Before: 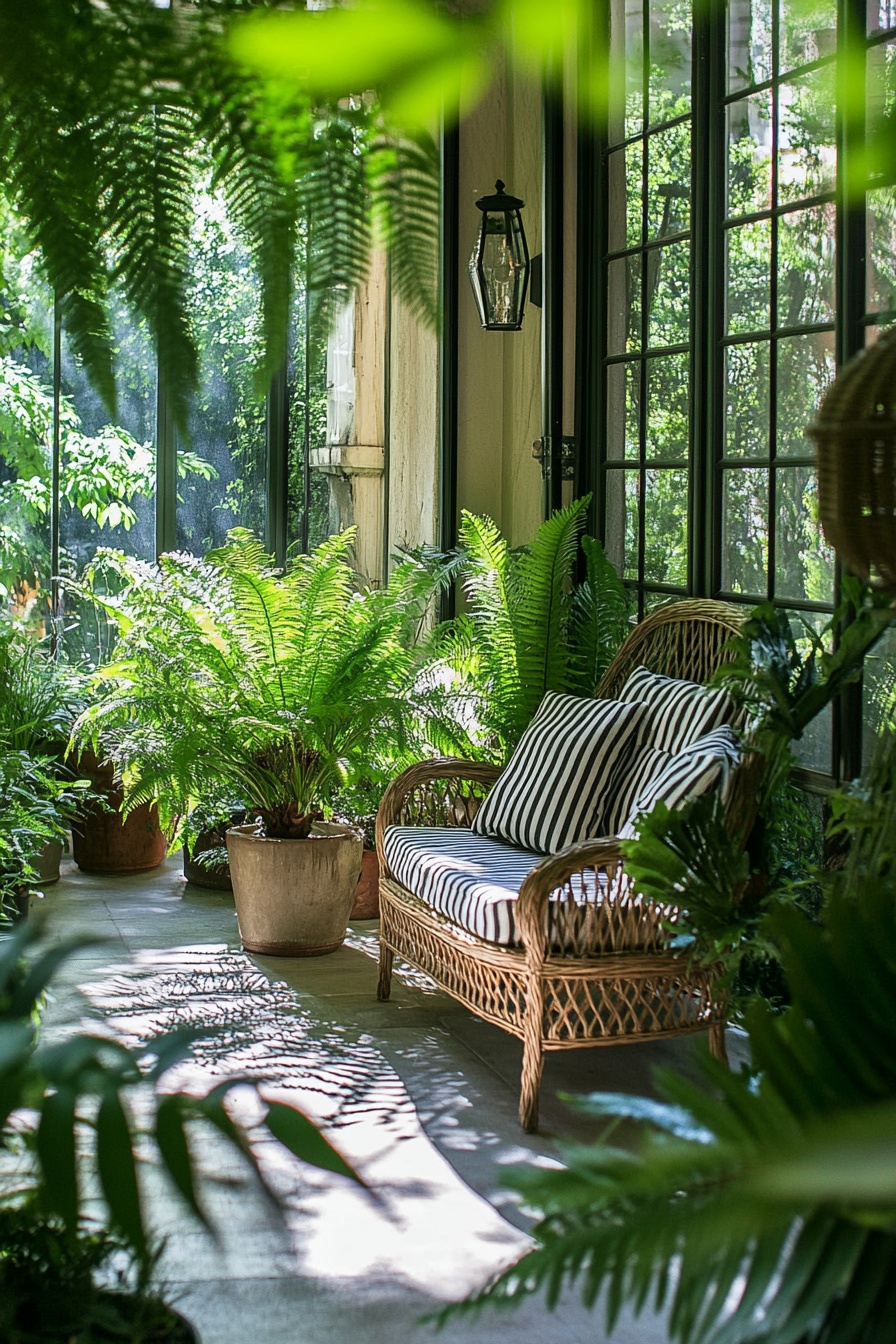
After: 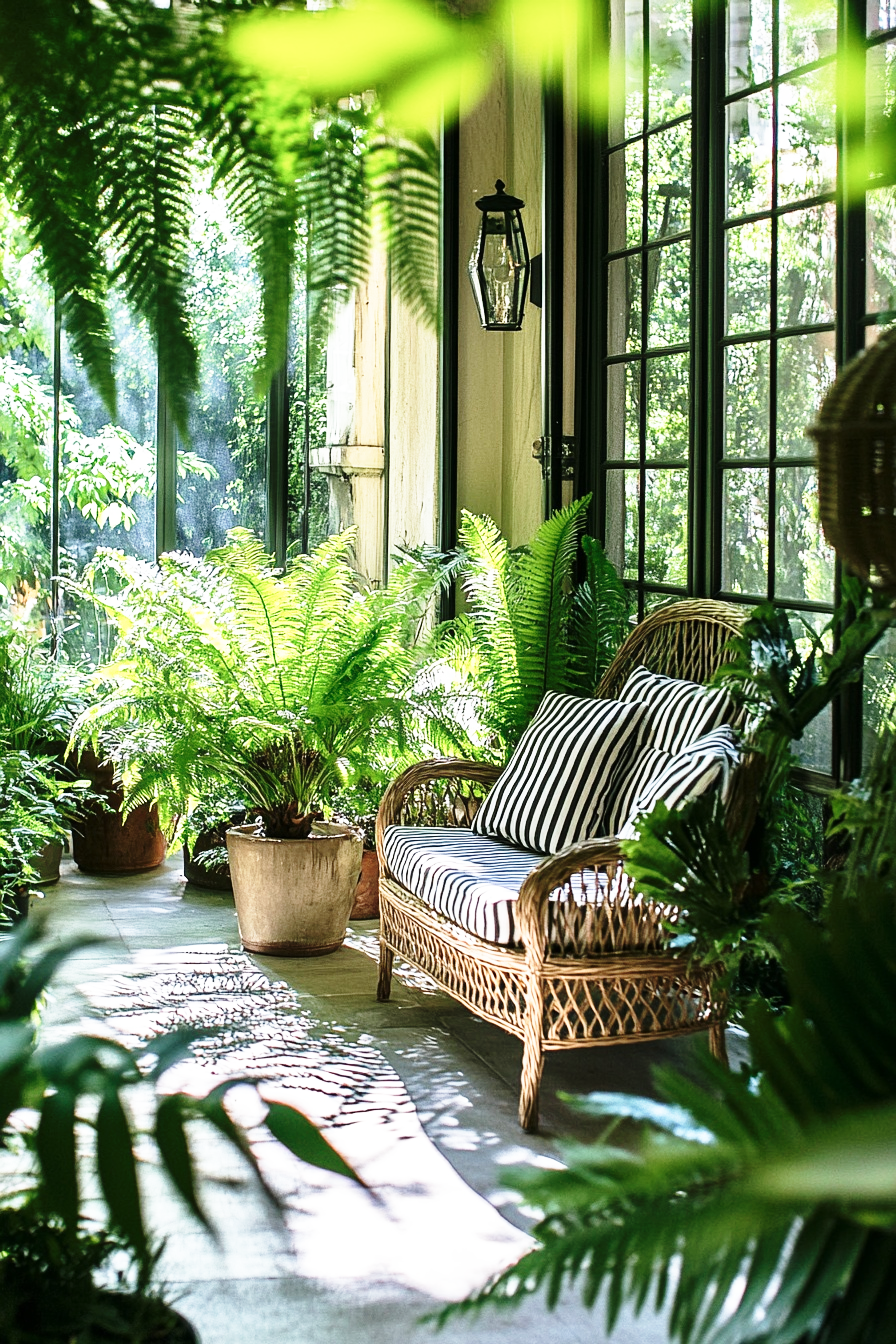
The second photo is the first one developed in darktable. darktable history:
contrast brightness saturation: contrast 0.107, saturation -0.173
base curve: curves: ch0 [(0, 0) (0.026, 0.03) (0.109, 0.232) (0.351, 0.748) (0.669, 0.968) (1, 1)], preserve colors none
